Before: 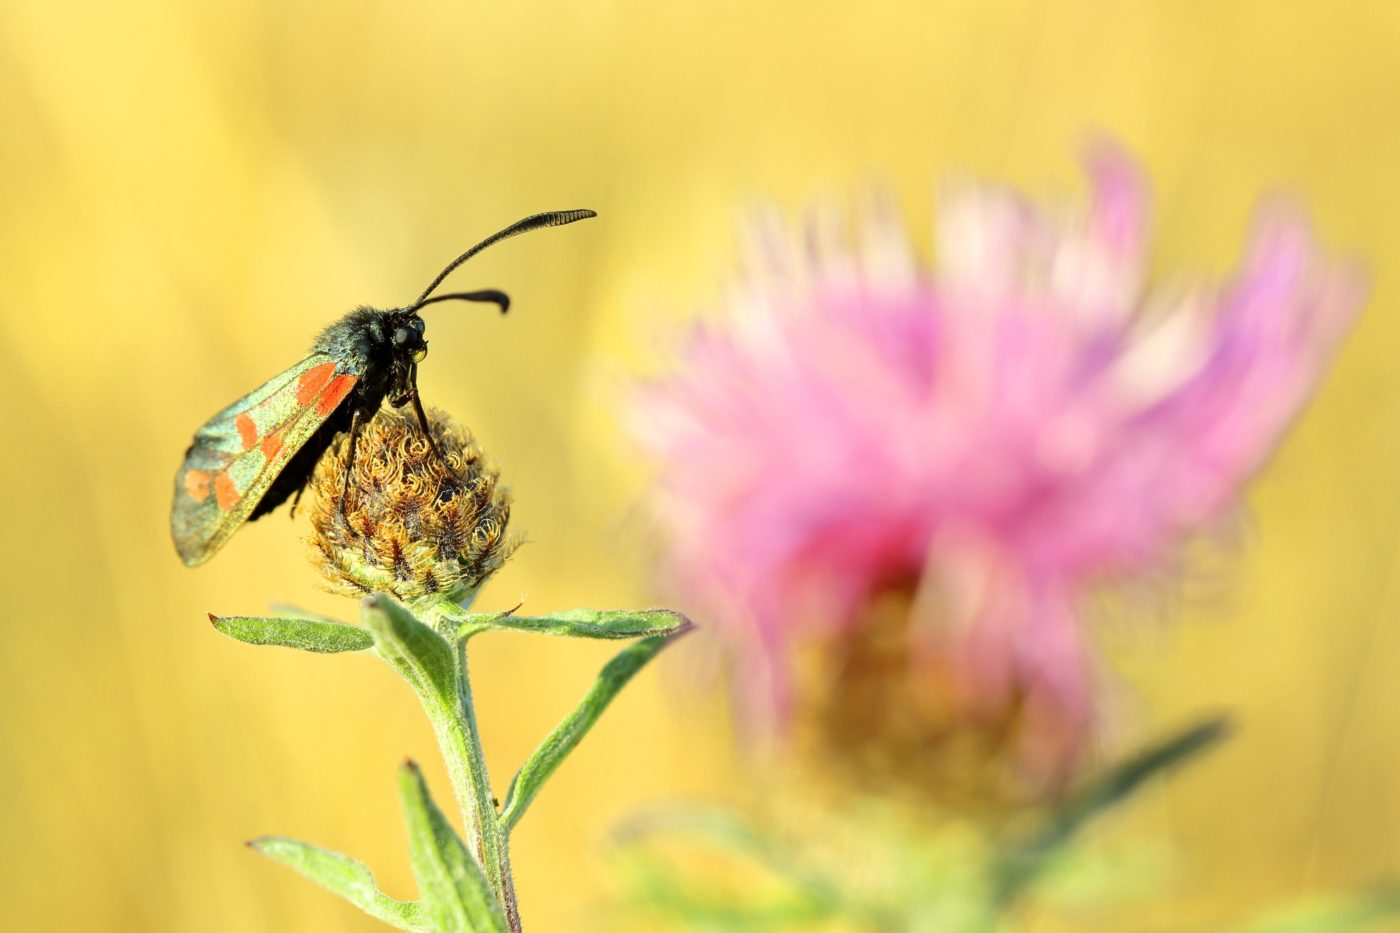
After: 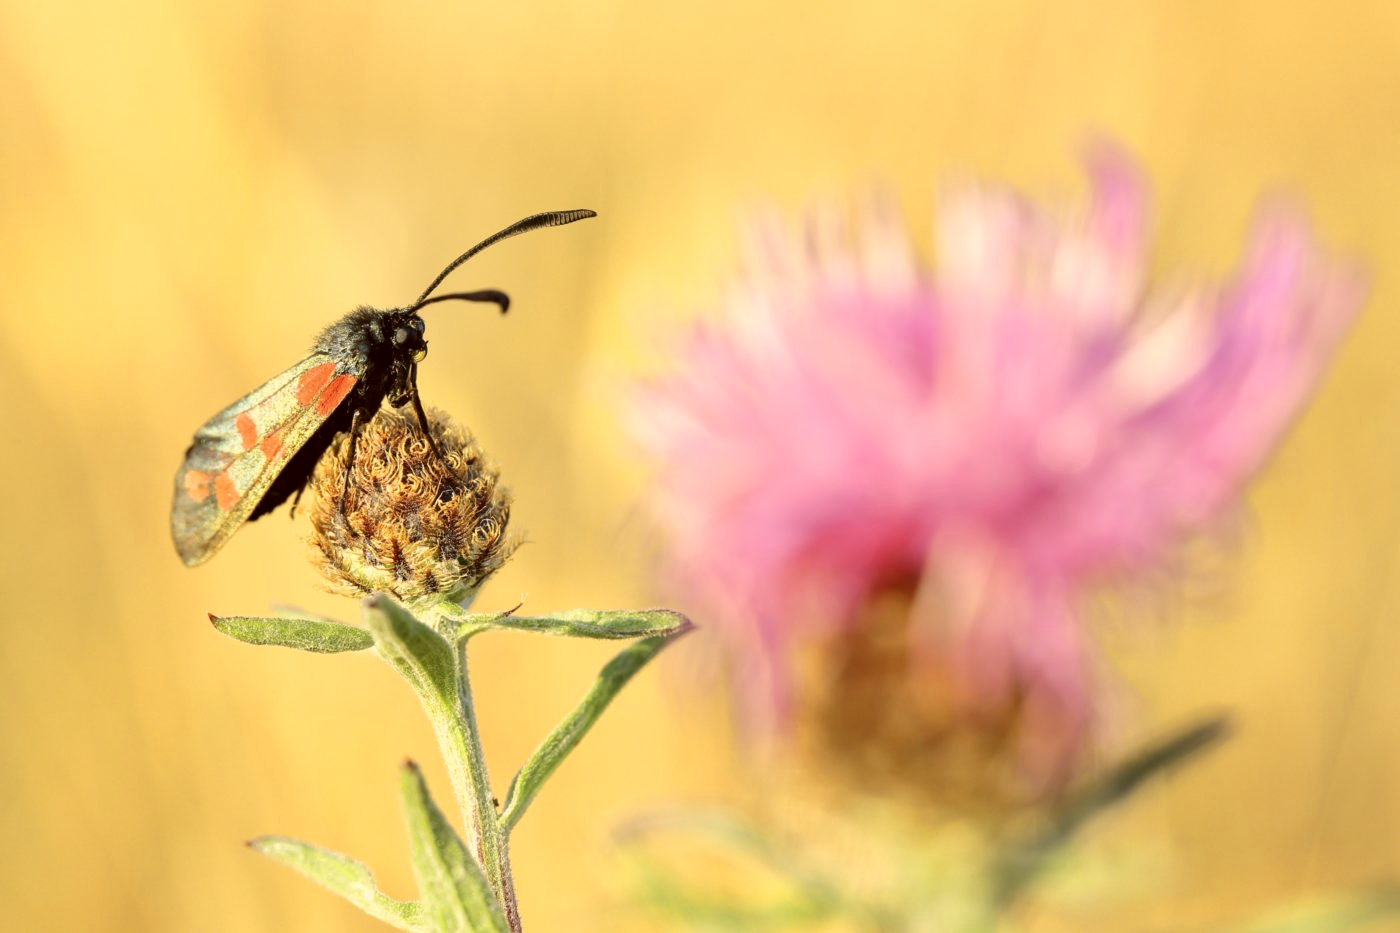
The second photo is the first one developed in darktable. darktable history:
color correction: highlights a* 10.19, highlights b* 9.69, shadows a* 9, shadows b* 8.13, saturation 0.8
